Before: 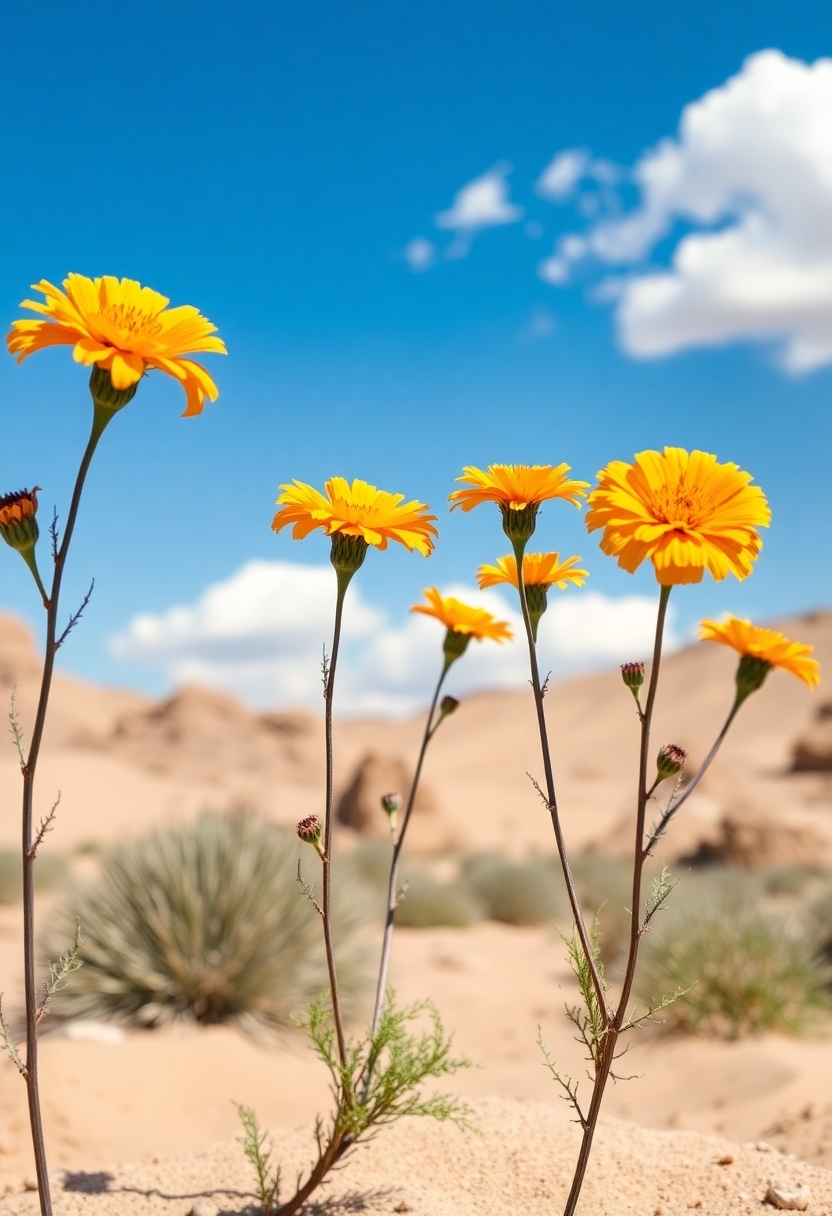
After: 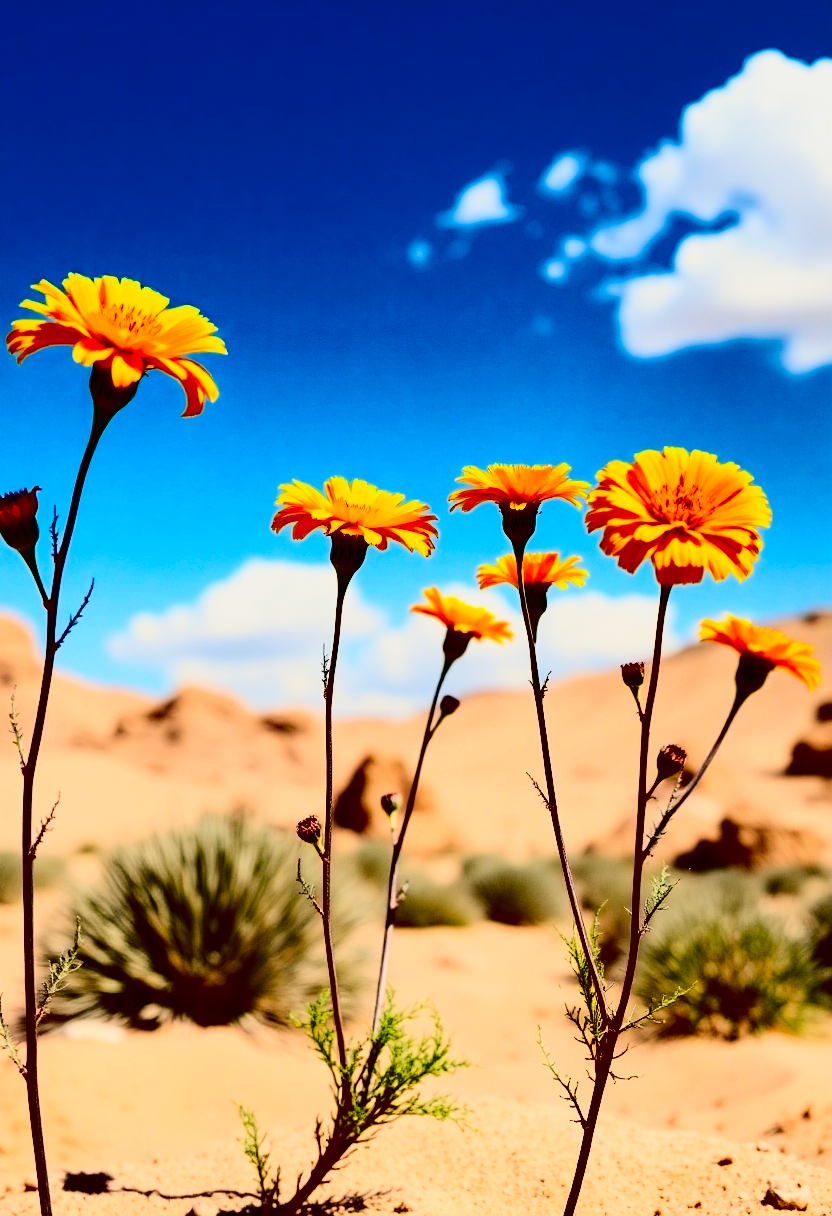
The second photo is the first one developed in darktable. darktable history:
filmic rgb: black relative exposure -7.65 EV, white relative exposure 4.56 EV, hardness 3.61, color science v6 (2022)
exposure: exposure 0.081 EV, compensate highlight preservation false
contrast brightness saturation: contrast 0.77, brightness -1, saturation 1
